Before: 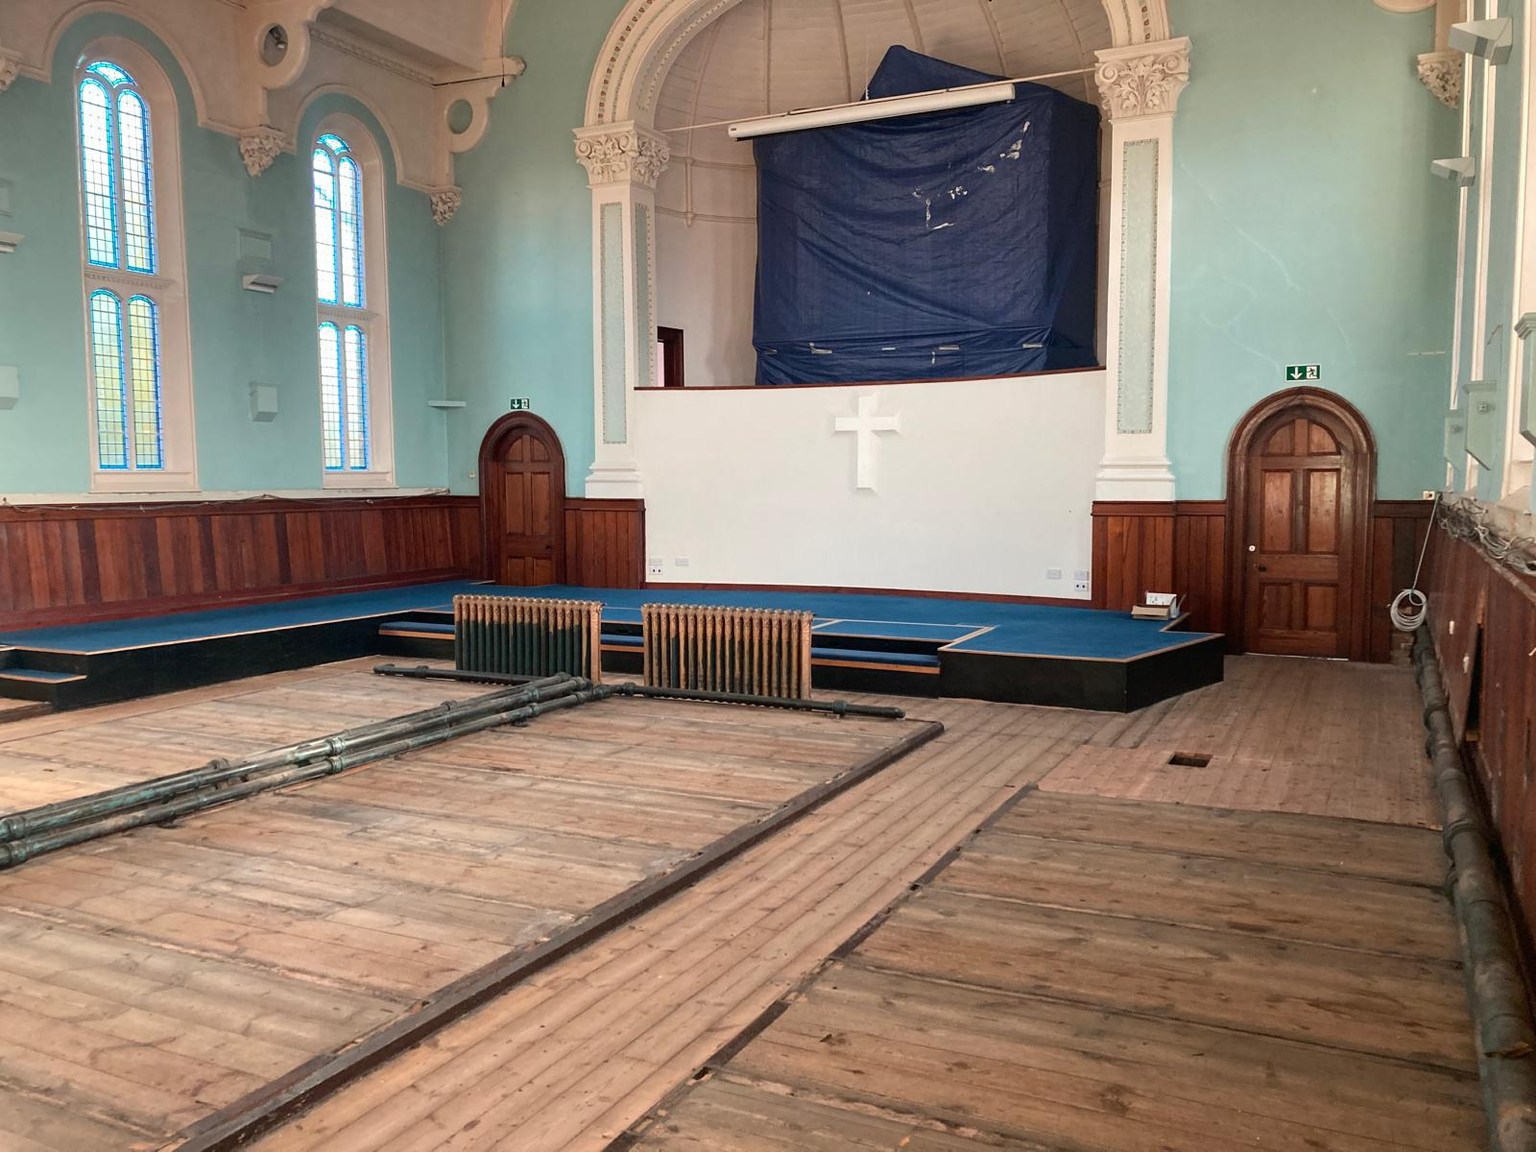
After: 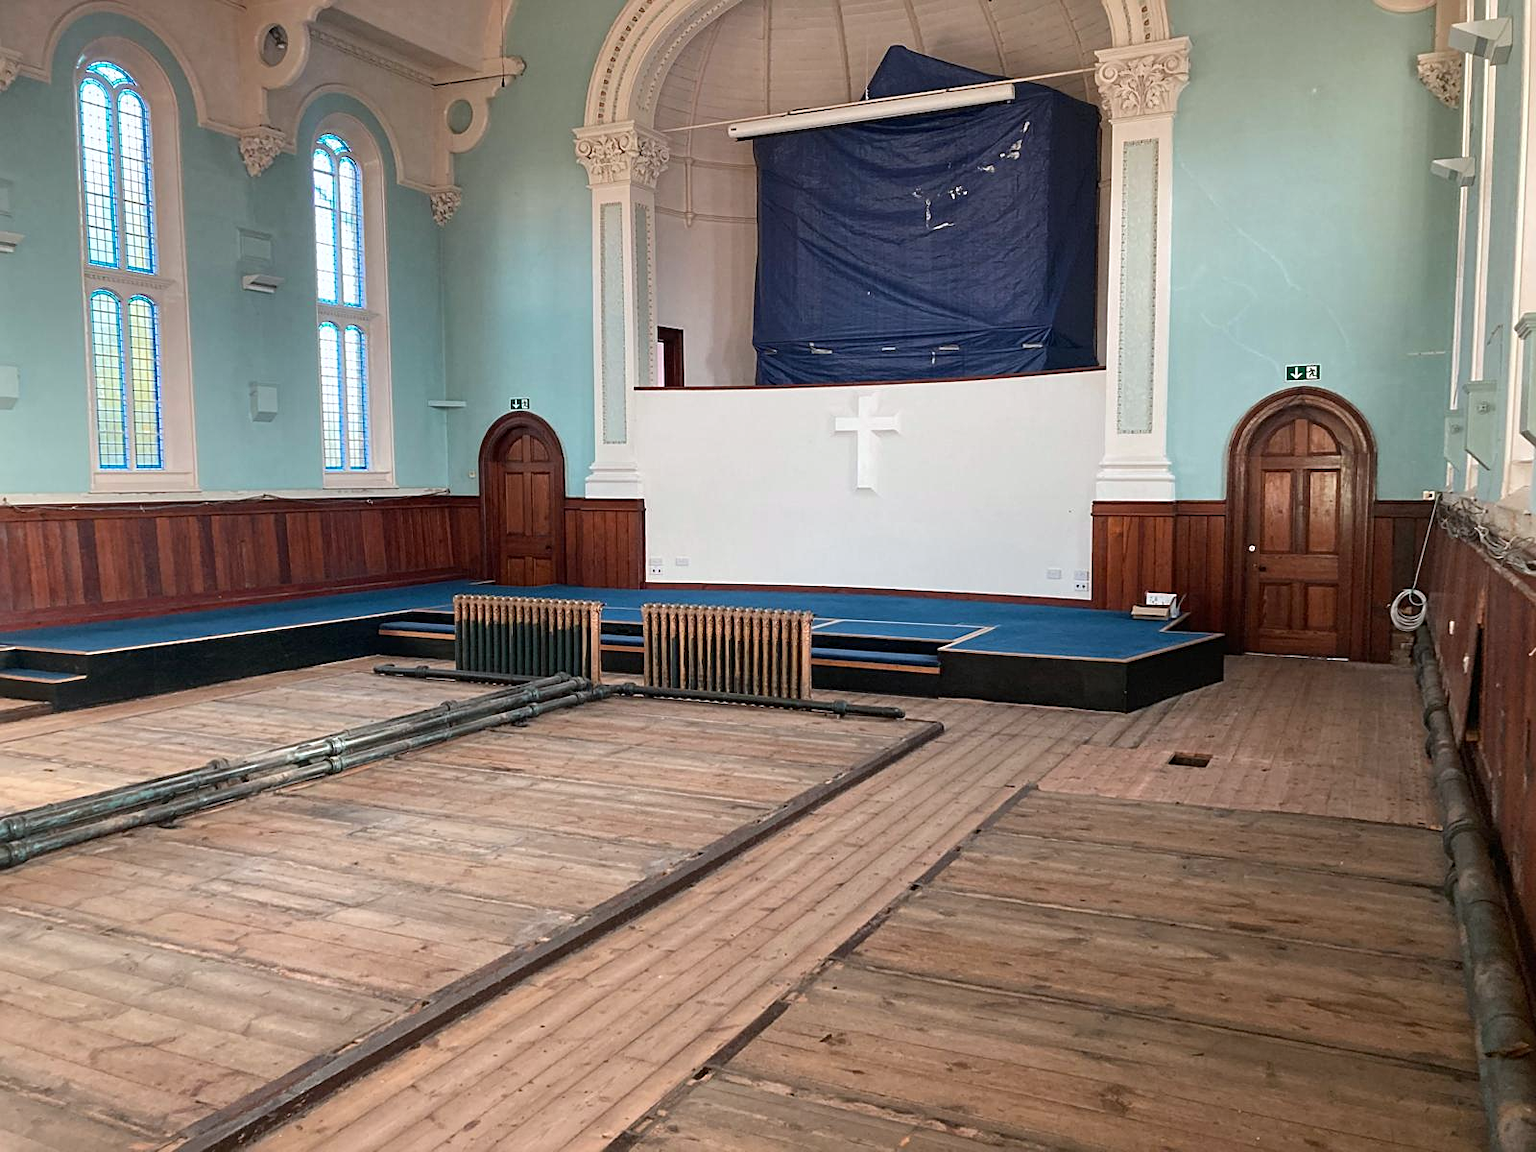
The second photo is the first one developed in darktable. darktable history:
white balance: red 0.976, blue 1.04
sharpen: radius 2.167, amount 0.381, threshold 0
